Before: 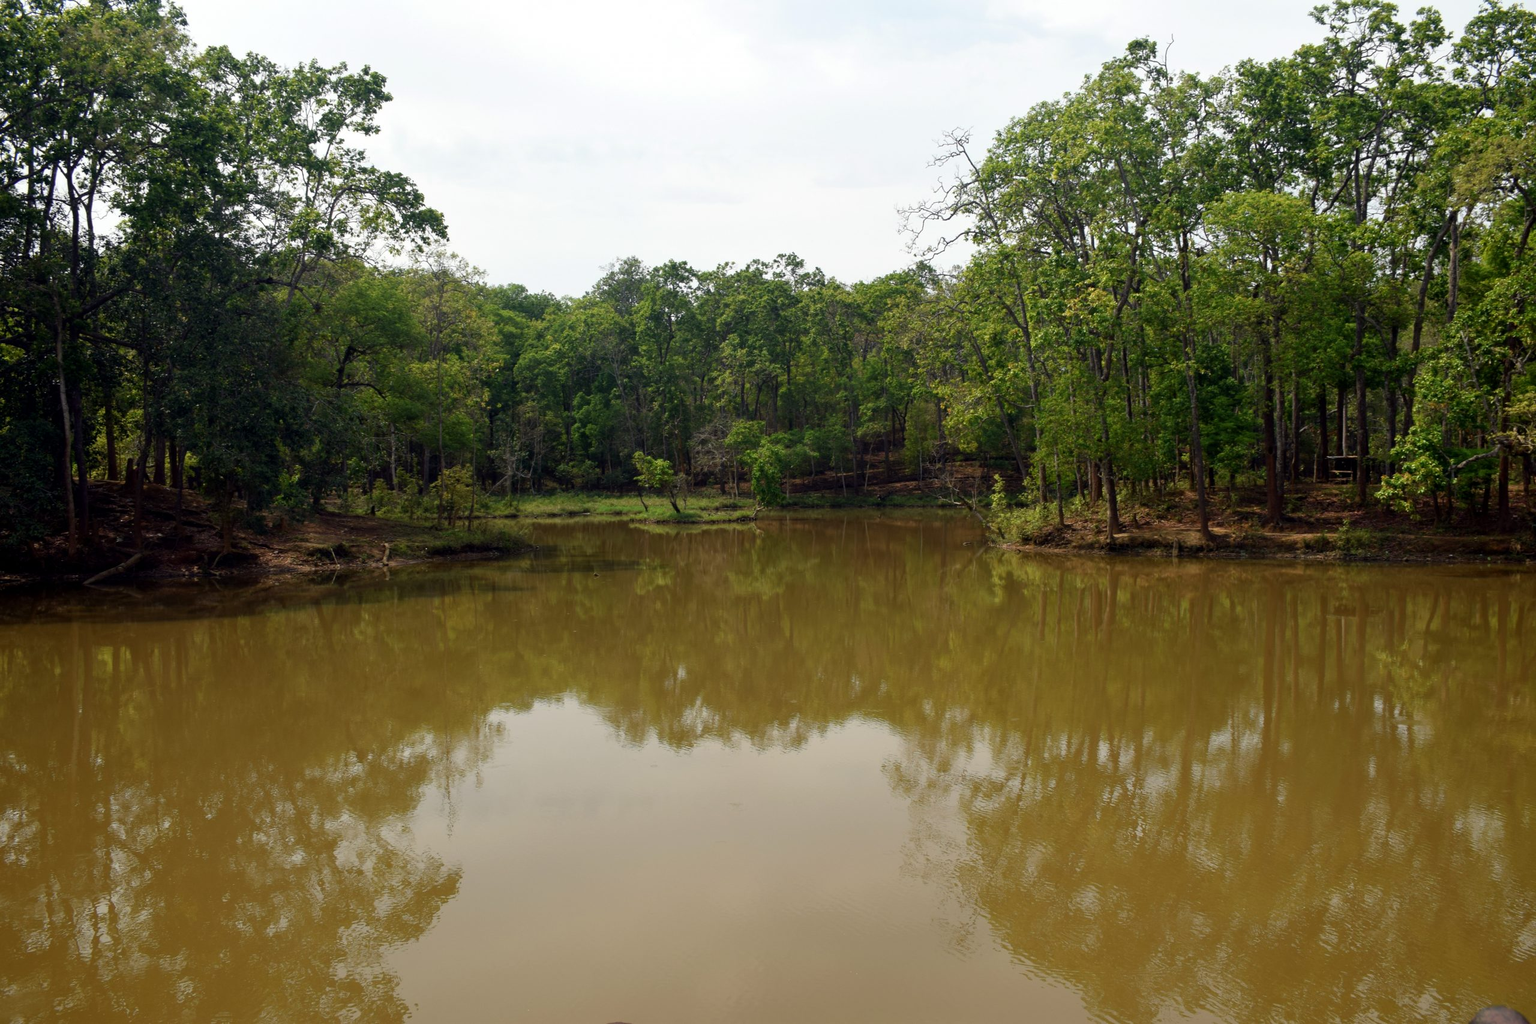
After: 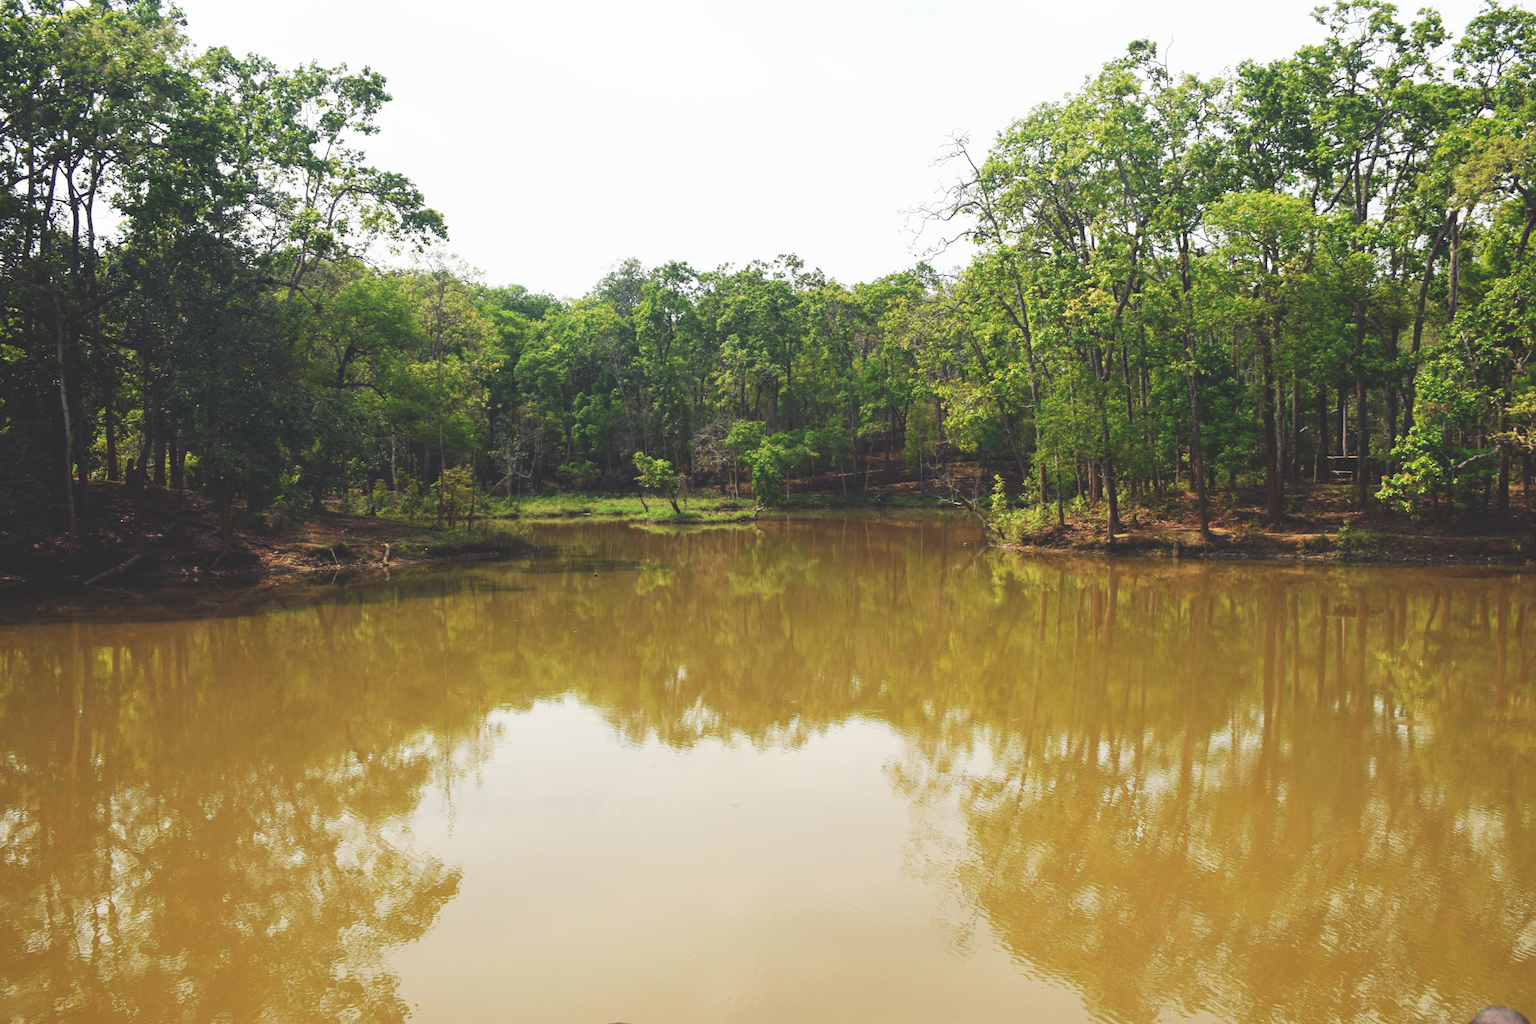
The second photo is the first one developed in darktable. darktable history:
exposure: black level correction -0.036, exposure -0.497 EV, compensate highlight preservation false
base curve: curves: ch0 [(0, 0) (0.007, 0.004) (0.027, 0.03) (0.046, 0.07) (0.207, 0.54) (0.442, 0.872) (0.673, 0.972) (1, 1)], preserve colors none
